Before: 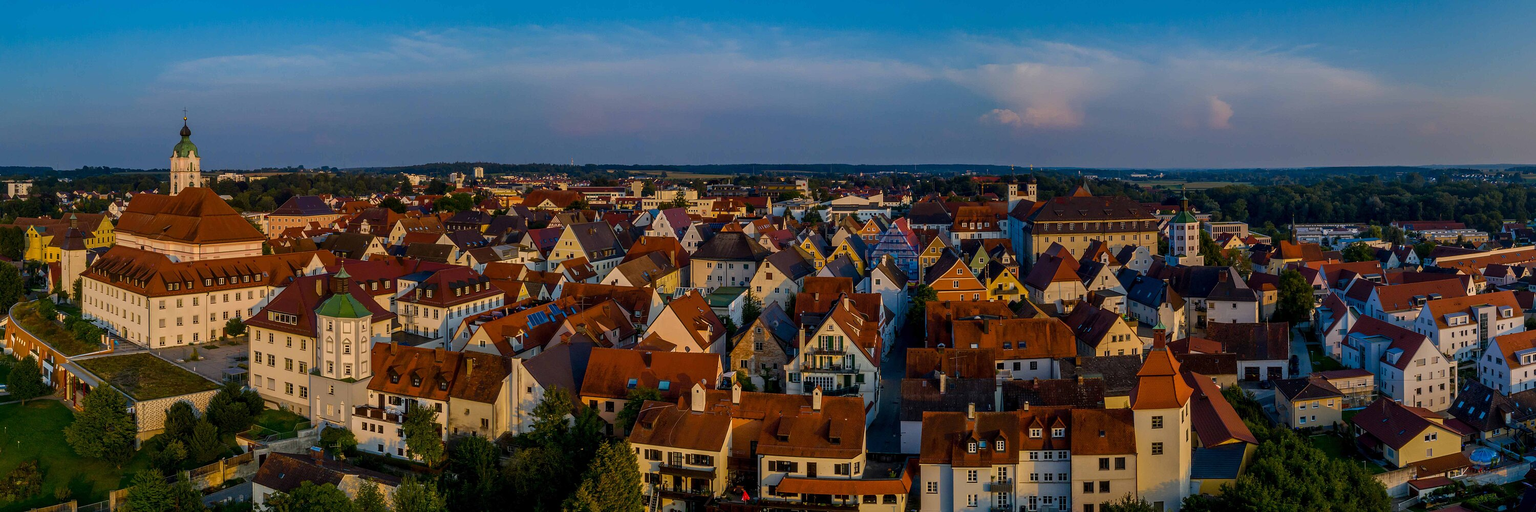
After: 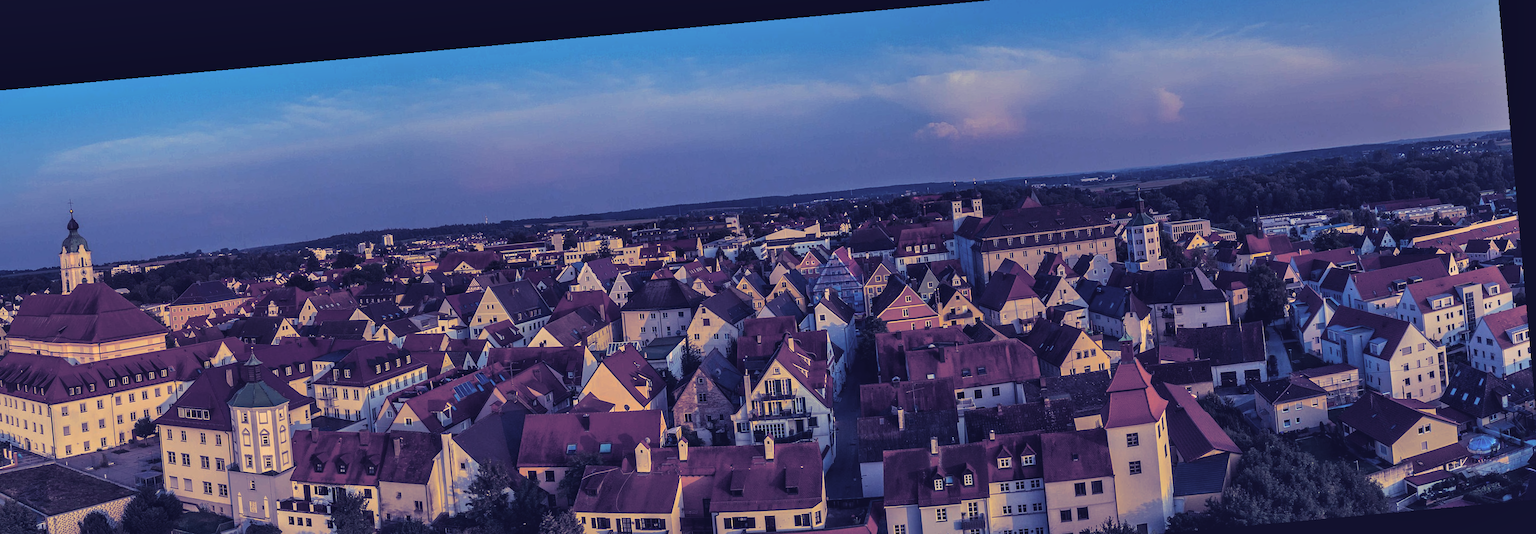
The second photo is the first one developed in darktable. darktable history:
rotate and perspective: rotation -5.2°, automatic cropping off
split-toning: shadows › hue 242.67°, shadows › saturation 0.733, highlights › hue 45.33°, highlights › saturation 0.667, balance -53.304, compress 21.15%
crop: left 8.155%, top 6.611%, bottom 15.385%
shadows and highlights: radius 108.52, shadows 44.07, highlights -67.8, low approximation 0.01, soften with gaussian
color balance: lift [1.007, 1, 1, 1], gamma [1.097, 1, 1, 1]
exposure: exposure 0.128 EV, compensate highlight preservation false
